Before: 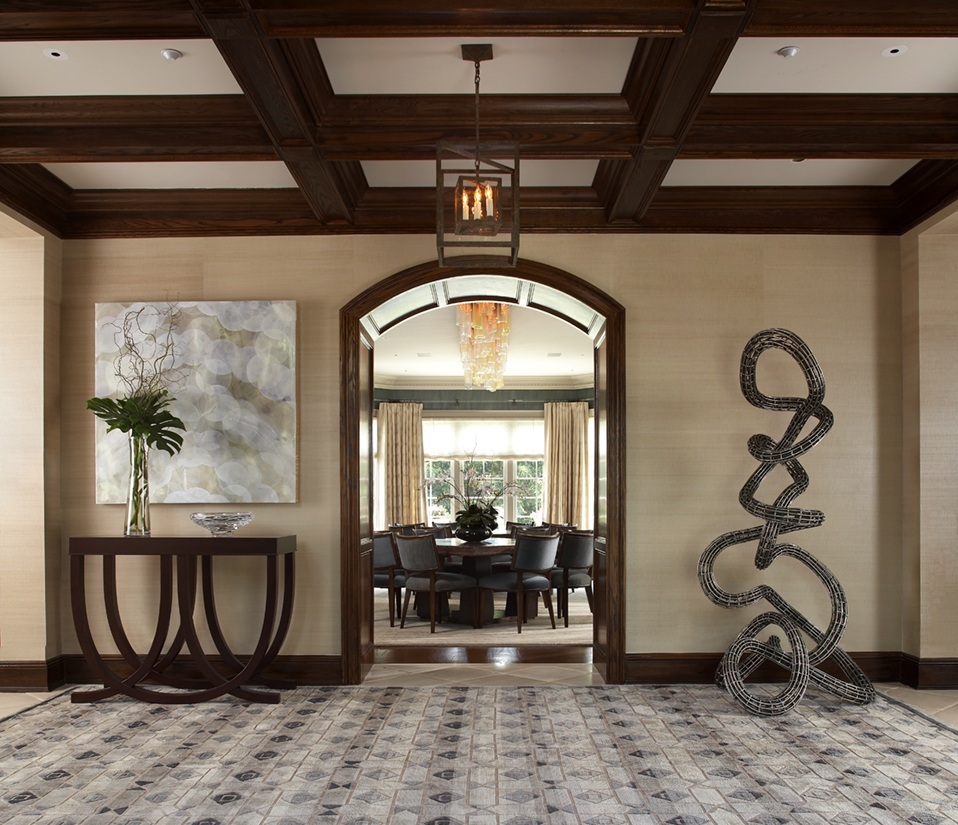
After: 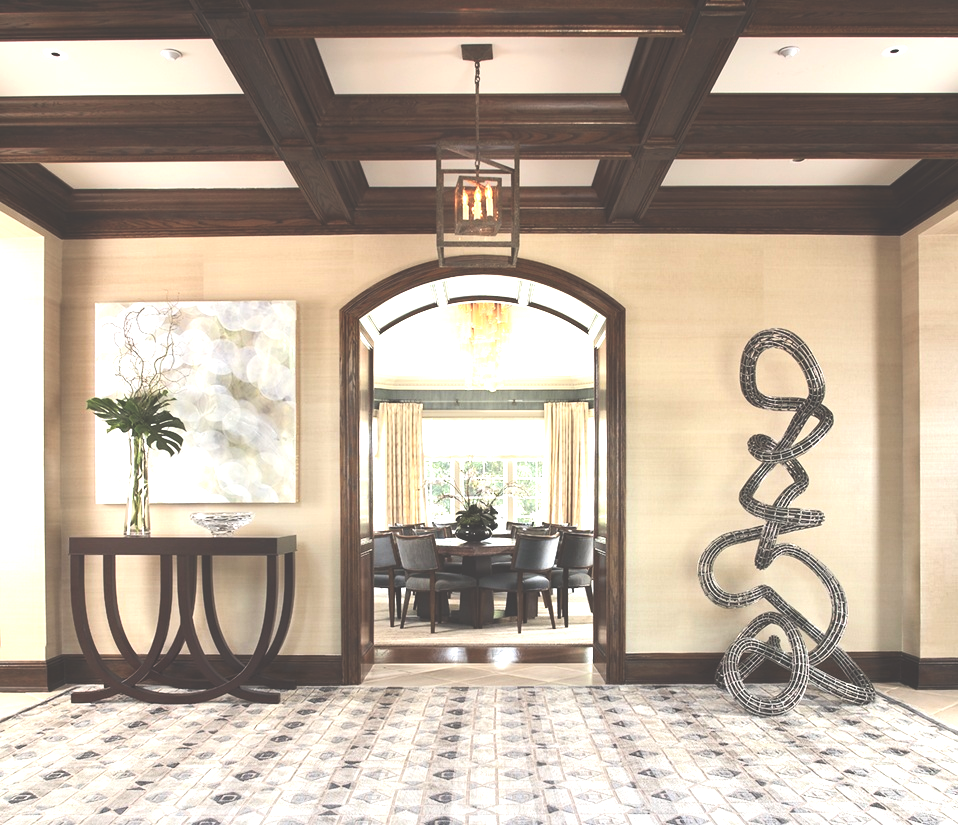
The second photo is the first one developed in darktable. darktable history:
exposure: black level correction -0.024, exposure 1.393 EV, compensate highlight preservation false
tone equalizer: edges refinement/feathering 500, mask exposure compensation -1.57 EV, preserve details no
levels: levels [0, 0.498, 0.996]
tone curve: curves: ch0 [(0, 0) (0.118, 0.034) (0.182, 0.124) (0.265, 0.214) (0.504, 0.508) (0.783, 0.825) (1, 1)], color space Lab, independent channels, preserve colors none
